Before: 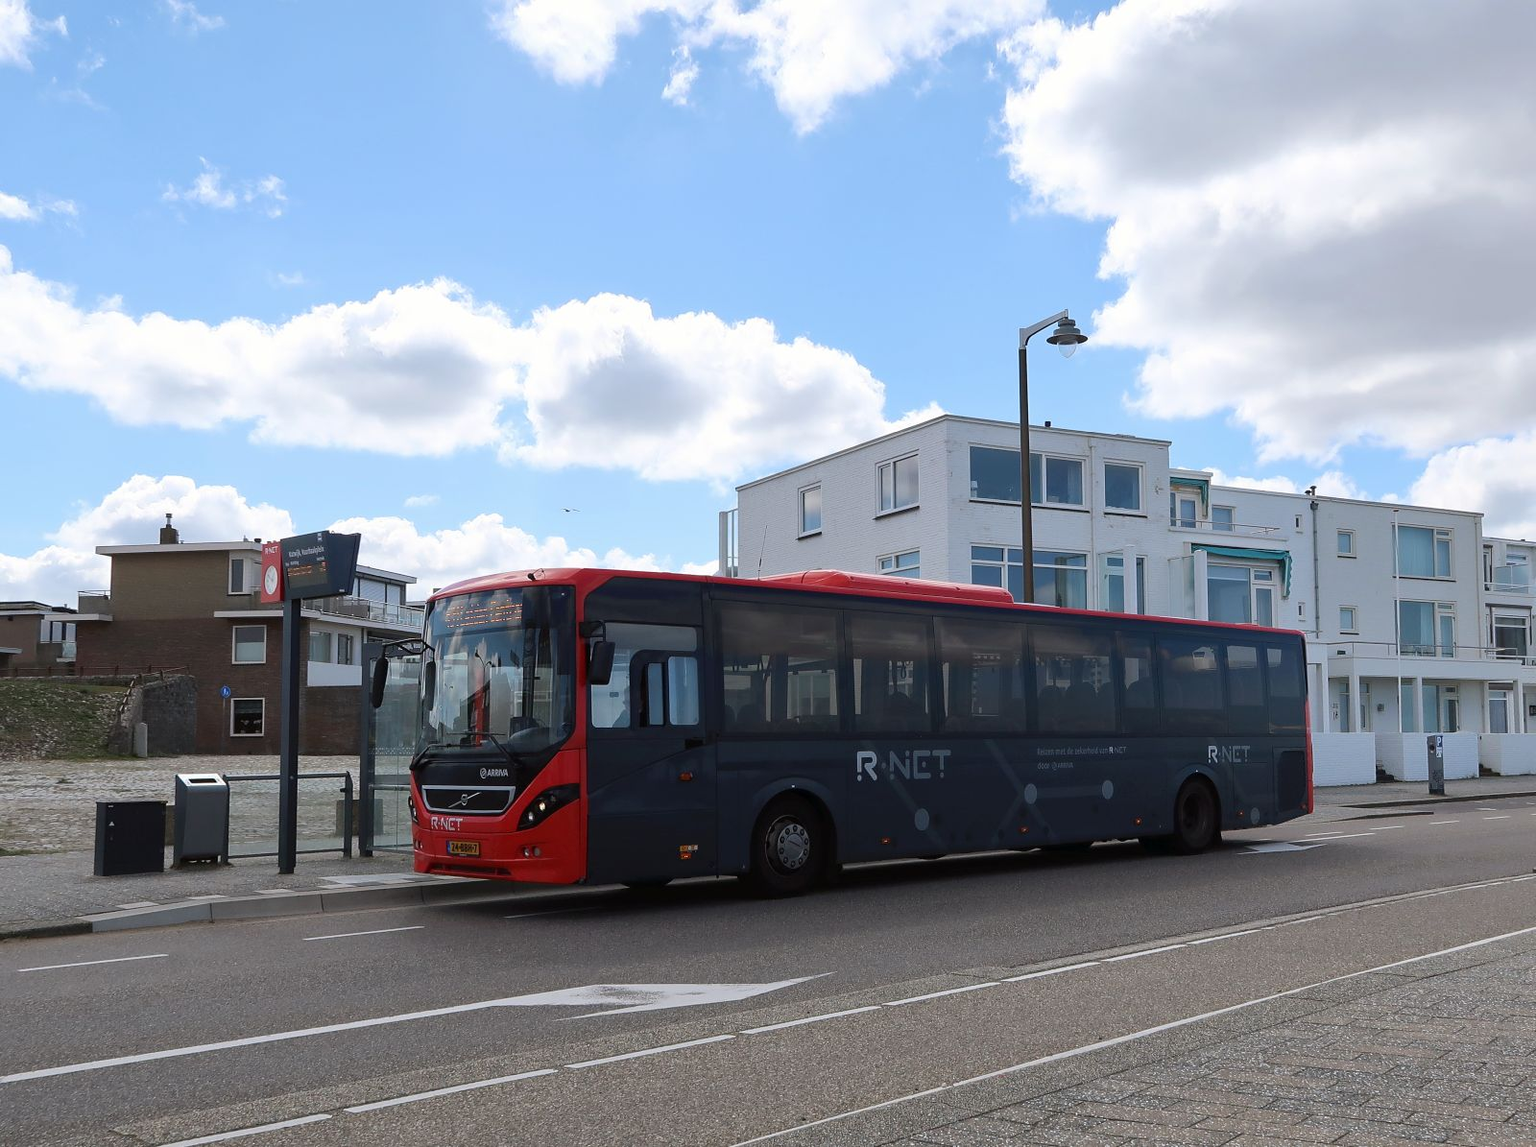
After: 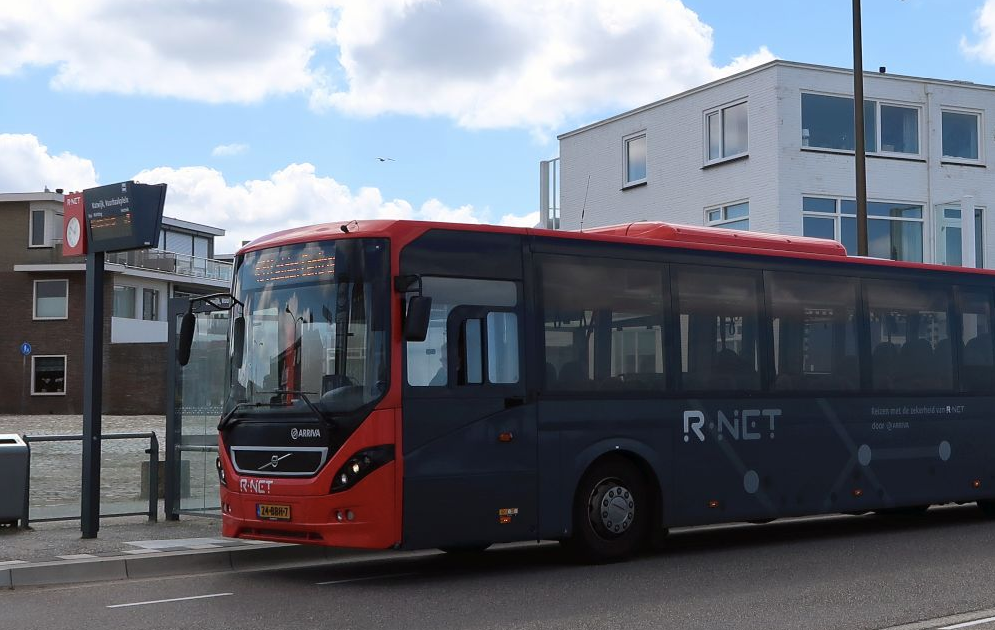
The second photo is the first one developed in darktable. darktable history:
color zones: curves: ch1 [(0, 0.469) (0.01, 0.469) (0.12, 0.446) (0.248, 0.469) (0.5, 0.5) (0.748, 0.5) (0.99, 0.469) (1, 0.469)]
crop: left 13.11%, top 31.189%, right 24.699%, bottom 16.022%
